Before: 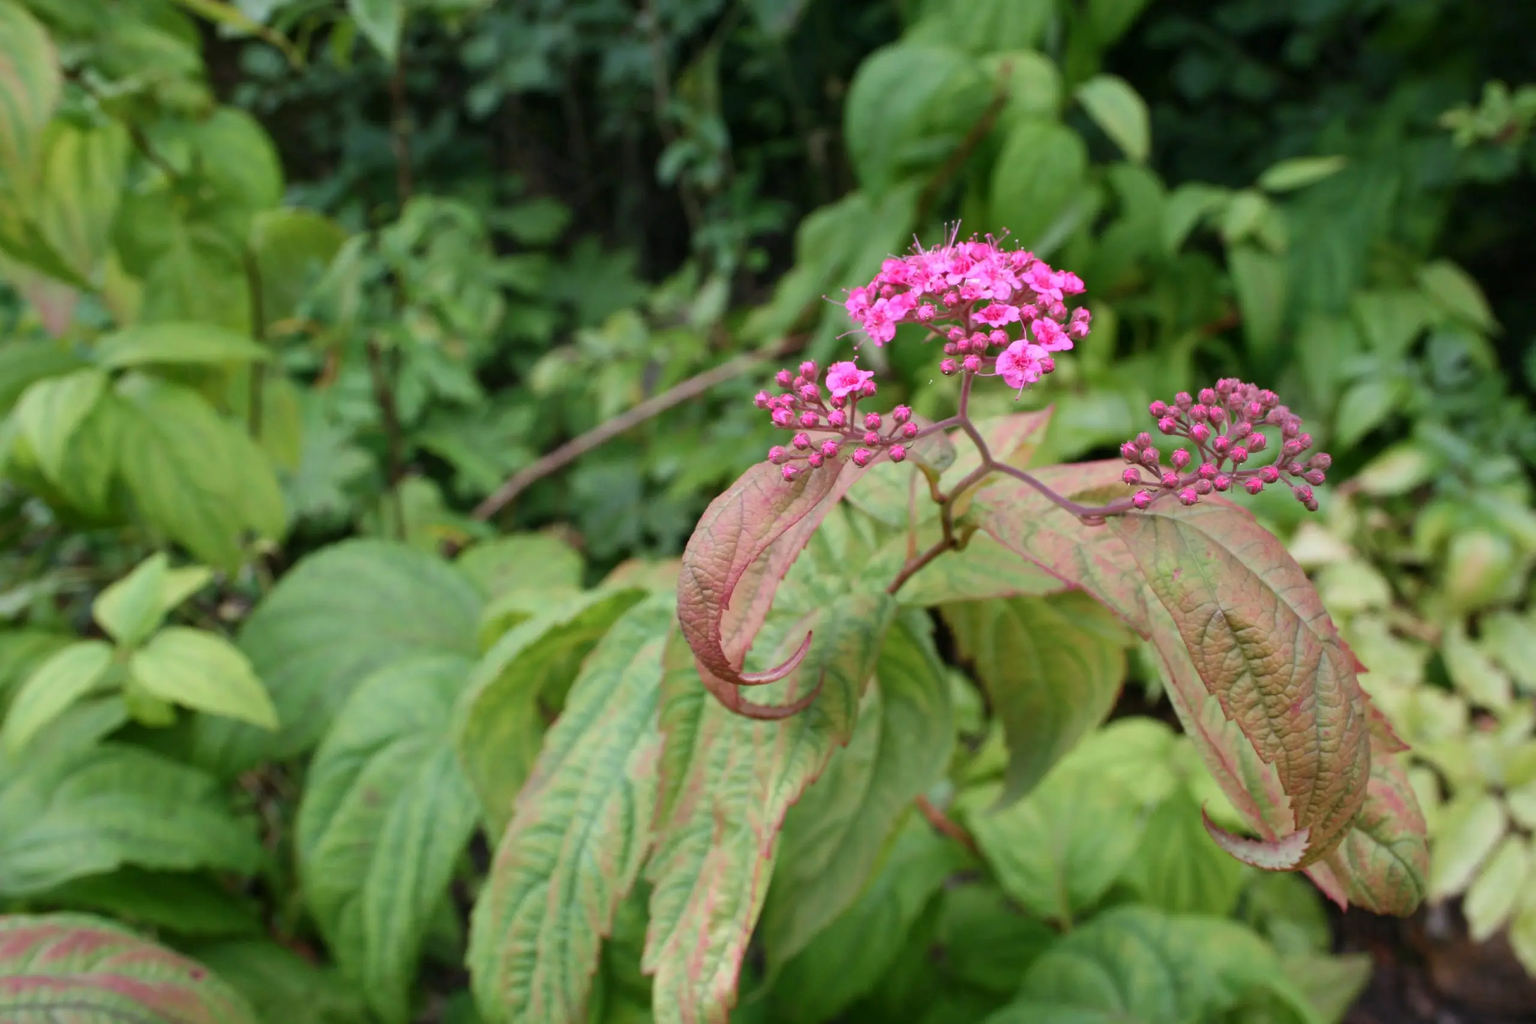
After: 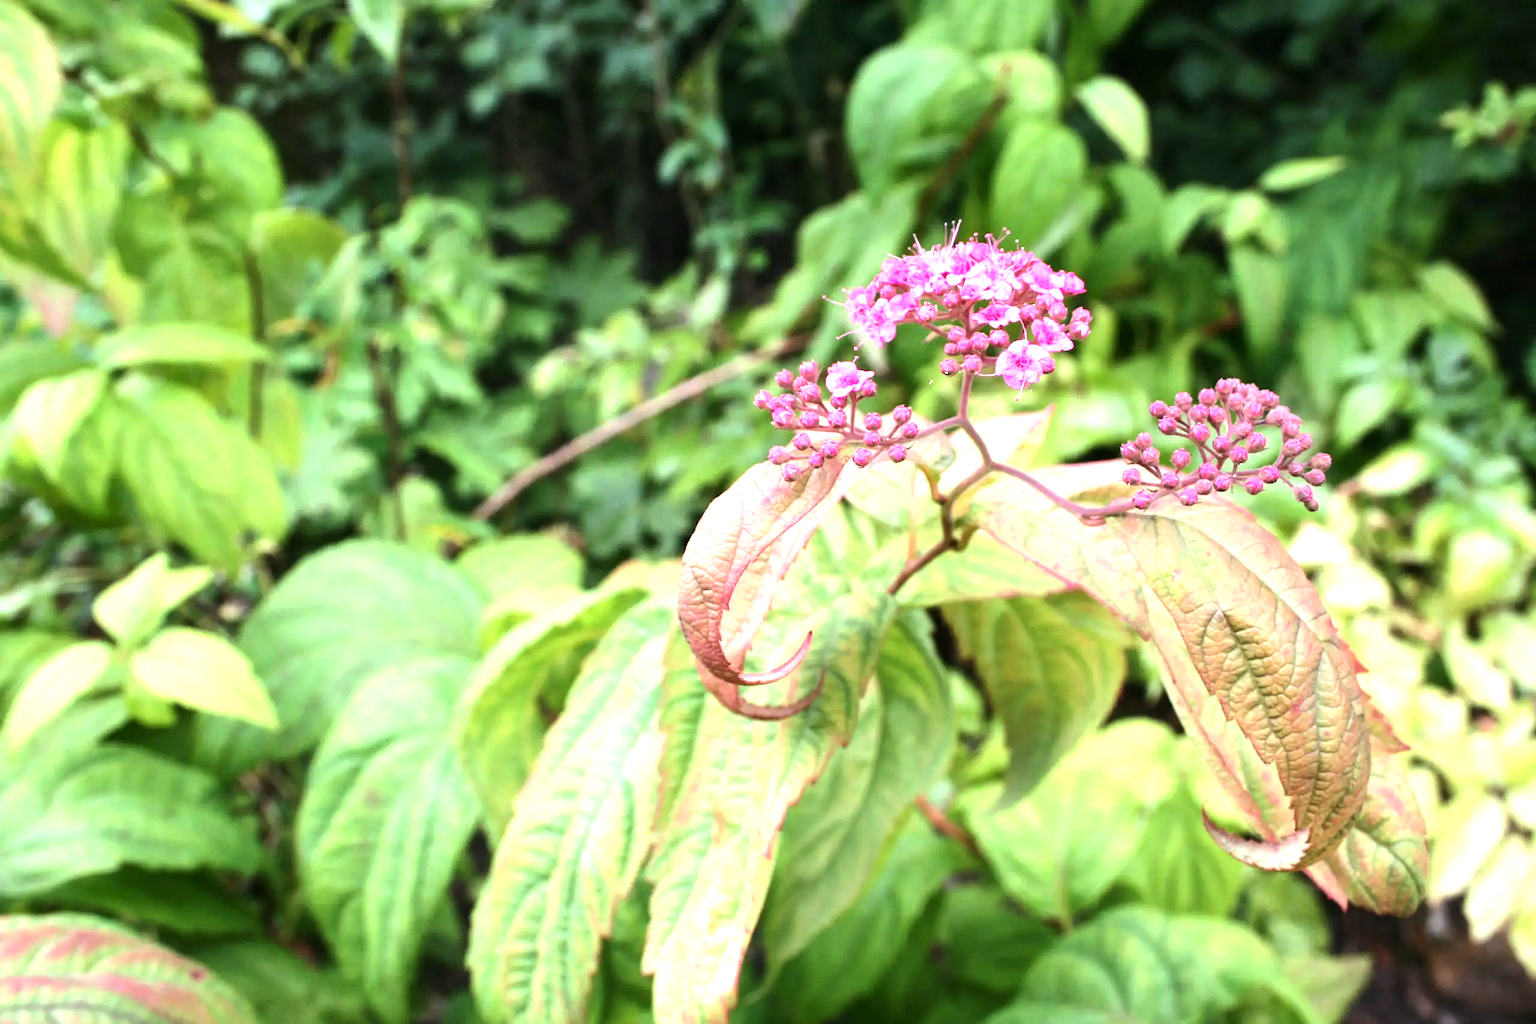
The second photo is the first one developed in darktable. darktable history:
exposure: black level correction 0, exposure 0.953 EV, compensate exposure bias true, compensate highlight preservation false
tone equalizer: -8 EV -0.75 EV, -7 EV -0.7 EV, -6 EV -0.6 EV, -5 EV -0.4 EV, -3 EV 0.4 EV, -2 EV 0.6 EV, -1 EV 0.7 EV, +0 EV 0.75 EV, edges refinement/feathering 500, mask exposure compensation -1.57 EV, preserve details no
